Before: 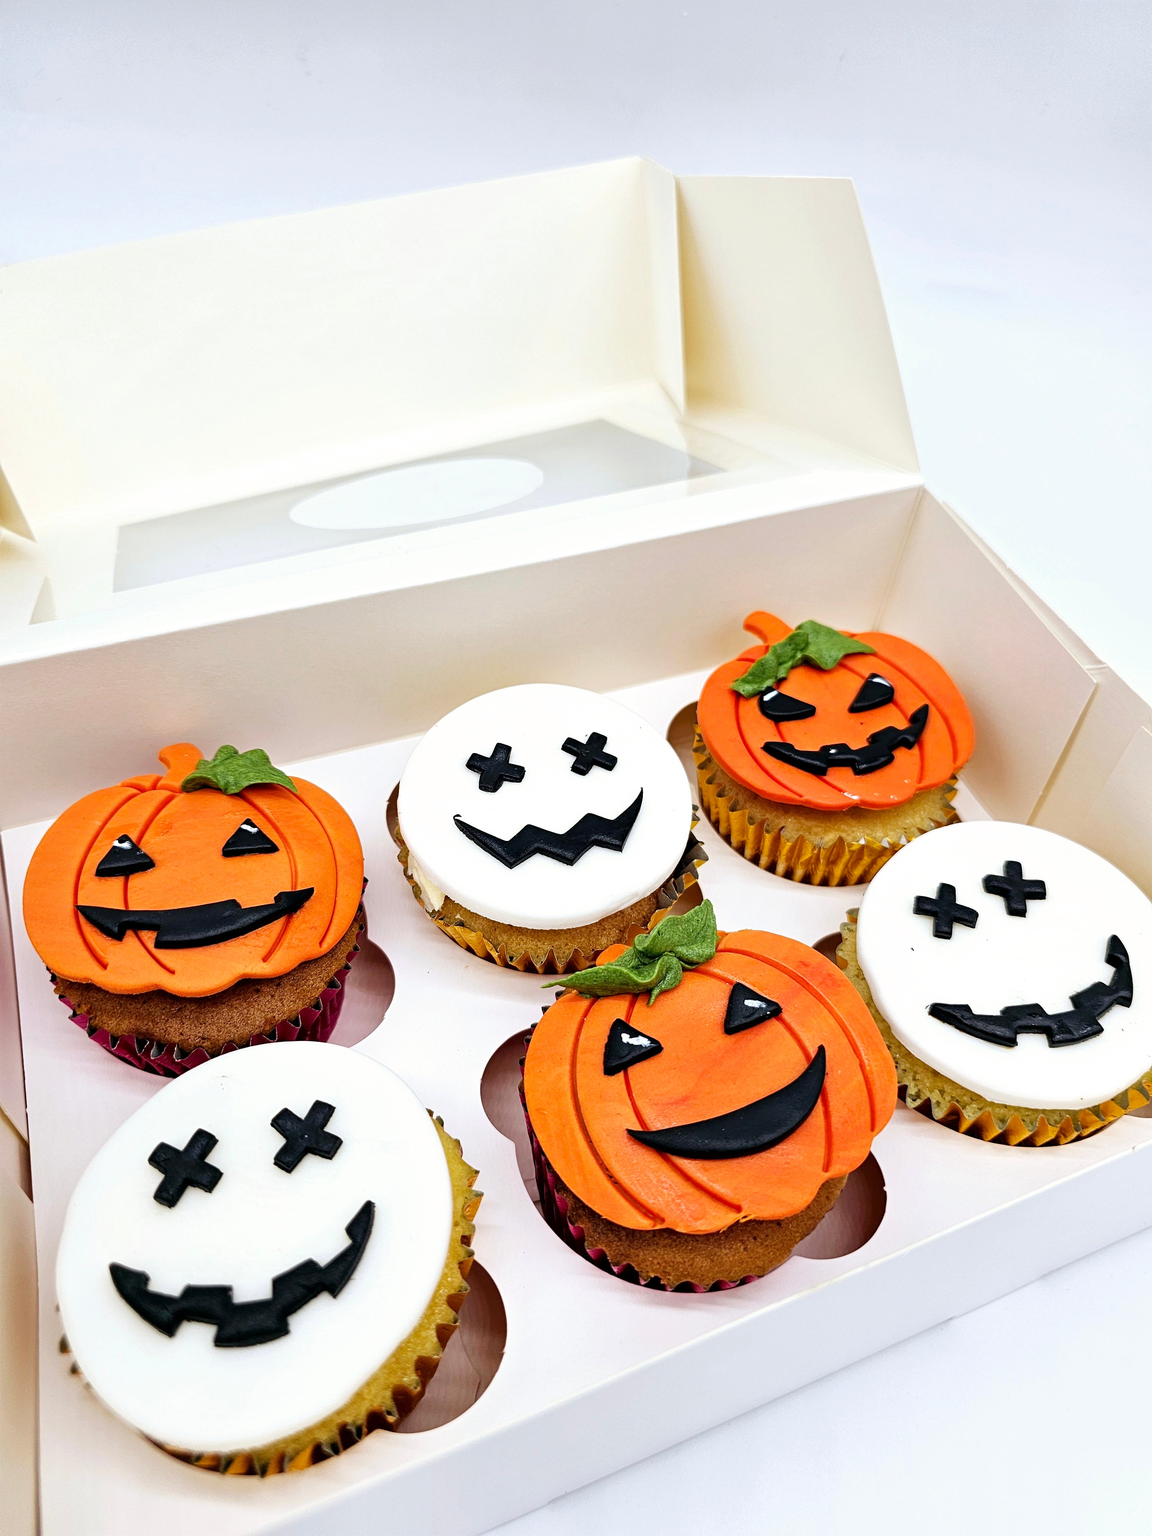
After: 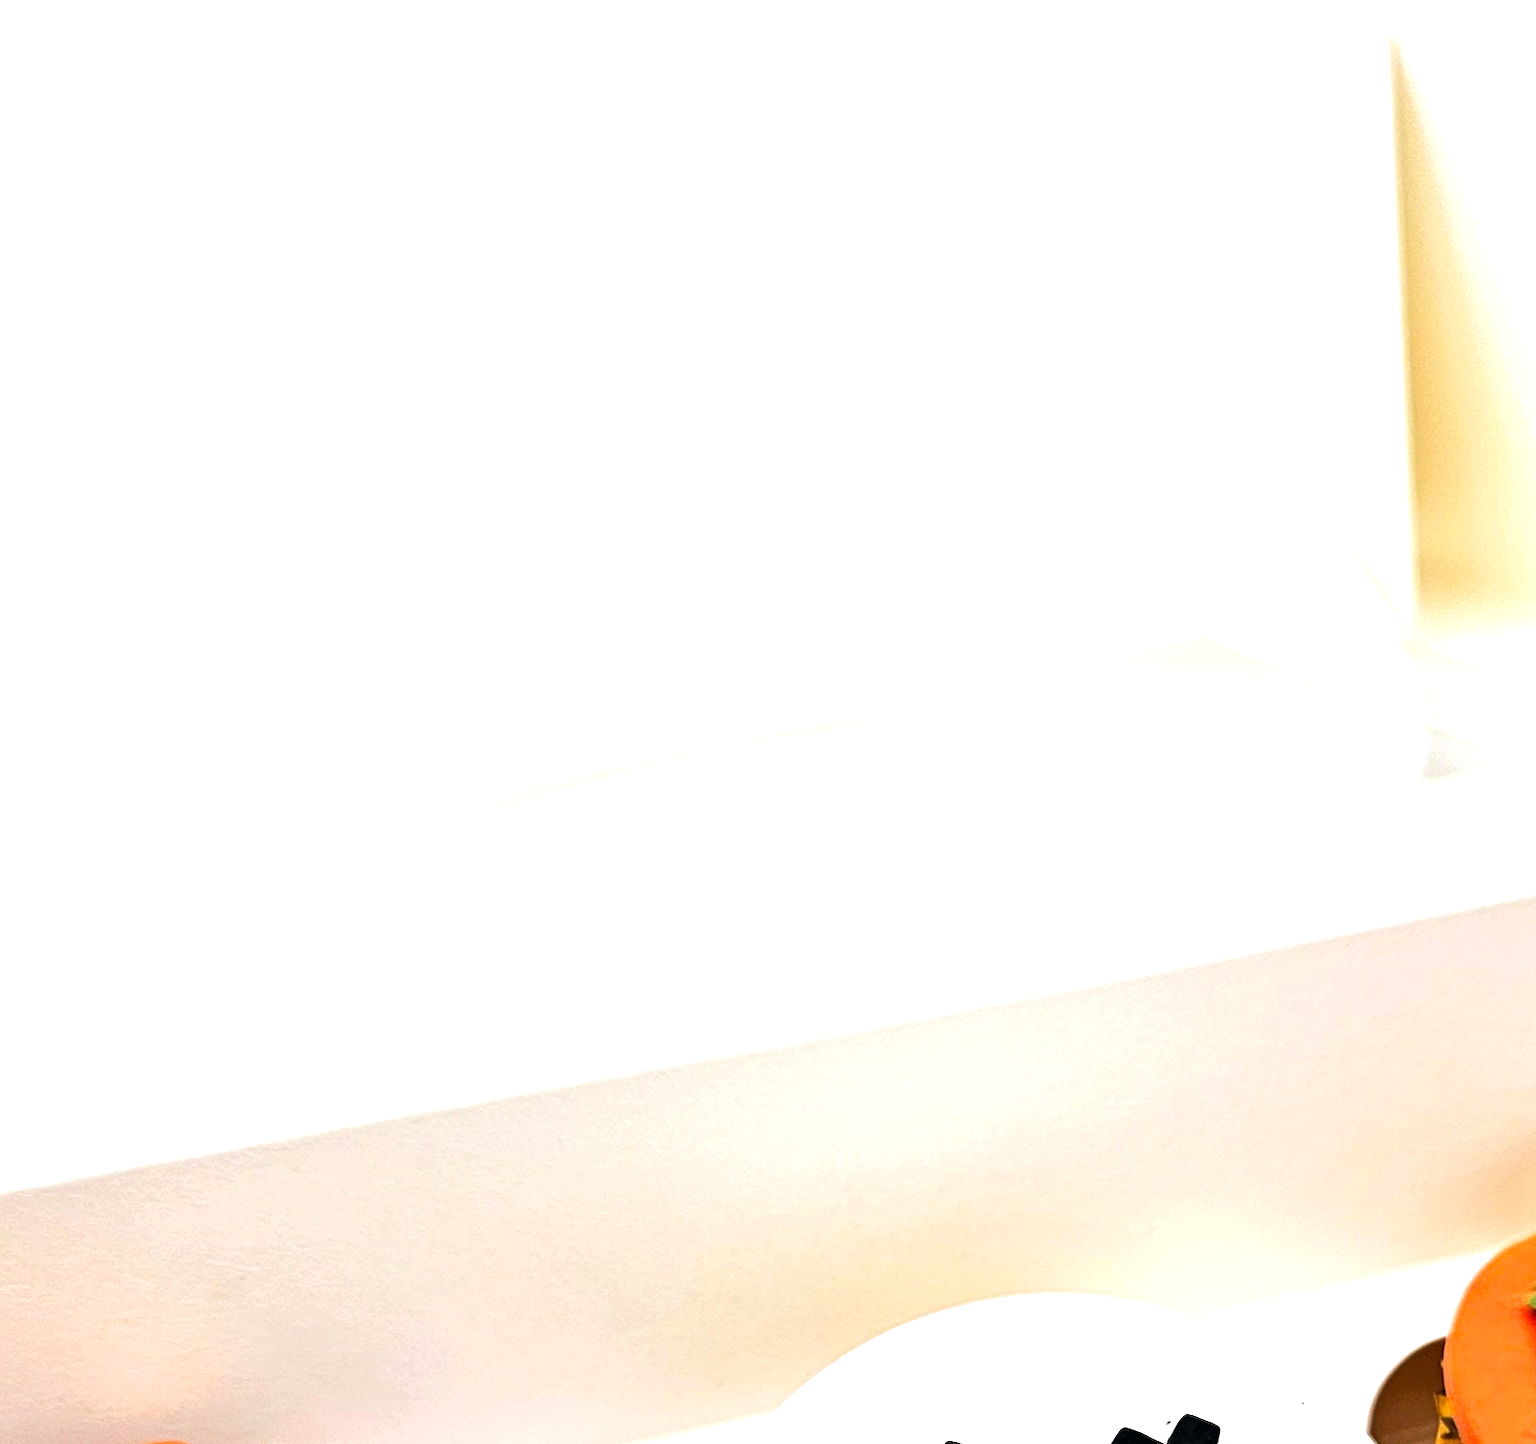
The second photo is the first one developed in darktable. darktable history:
crop: left 10.121%, top 10.631%, right 36.218%, bottom 51.526%
tone equalizer: -8 EV -0.75 EV, -7 EV -0.7 EV, -6 EV -0.6 EV, -5 EV -0.4 EV, -3 EV 0.4 EV, -2 EV 0.6 EV, -1 EV 0.7 EV, +0 EV 0.75 EV, edges refinement/feathering 500, mask exposure compensation -1.57 EV, preserve details no
